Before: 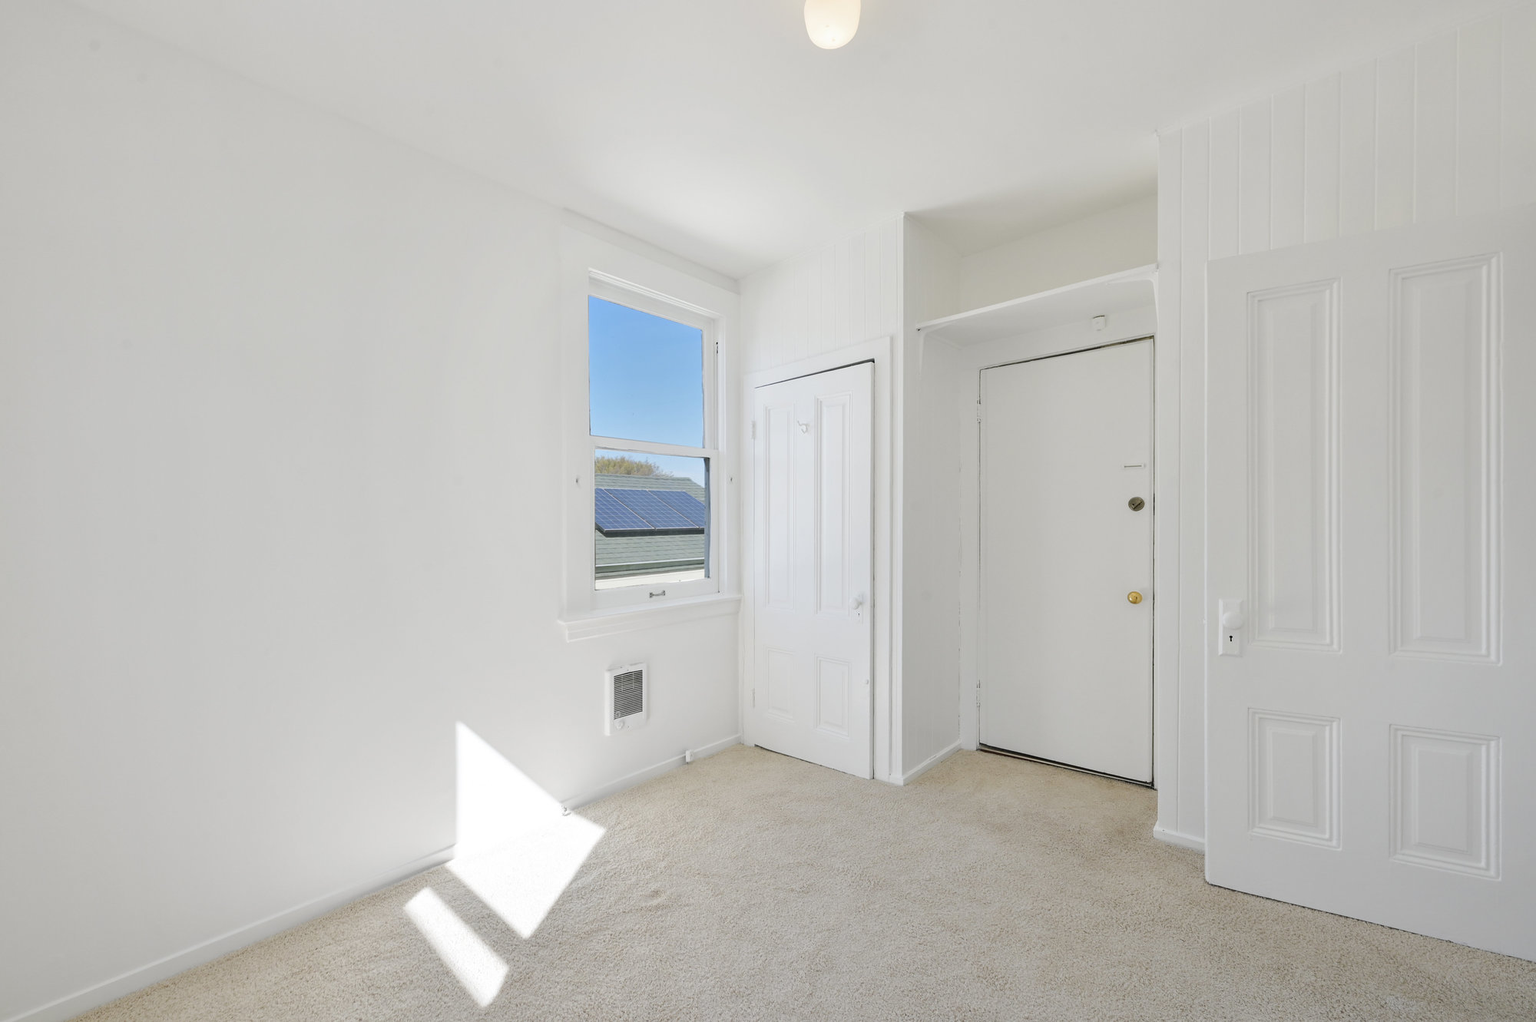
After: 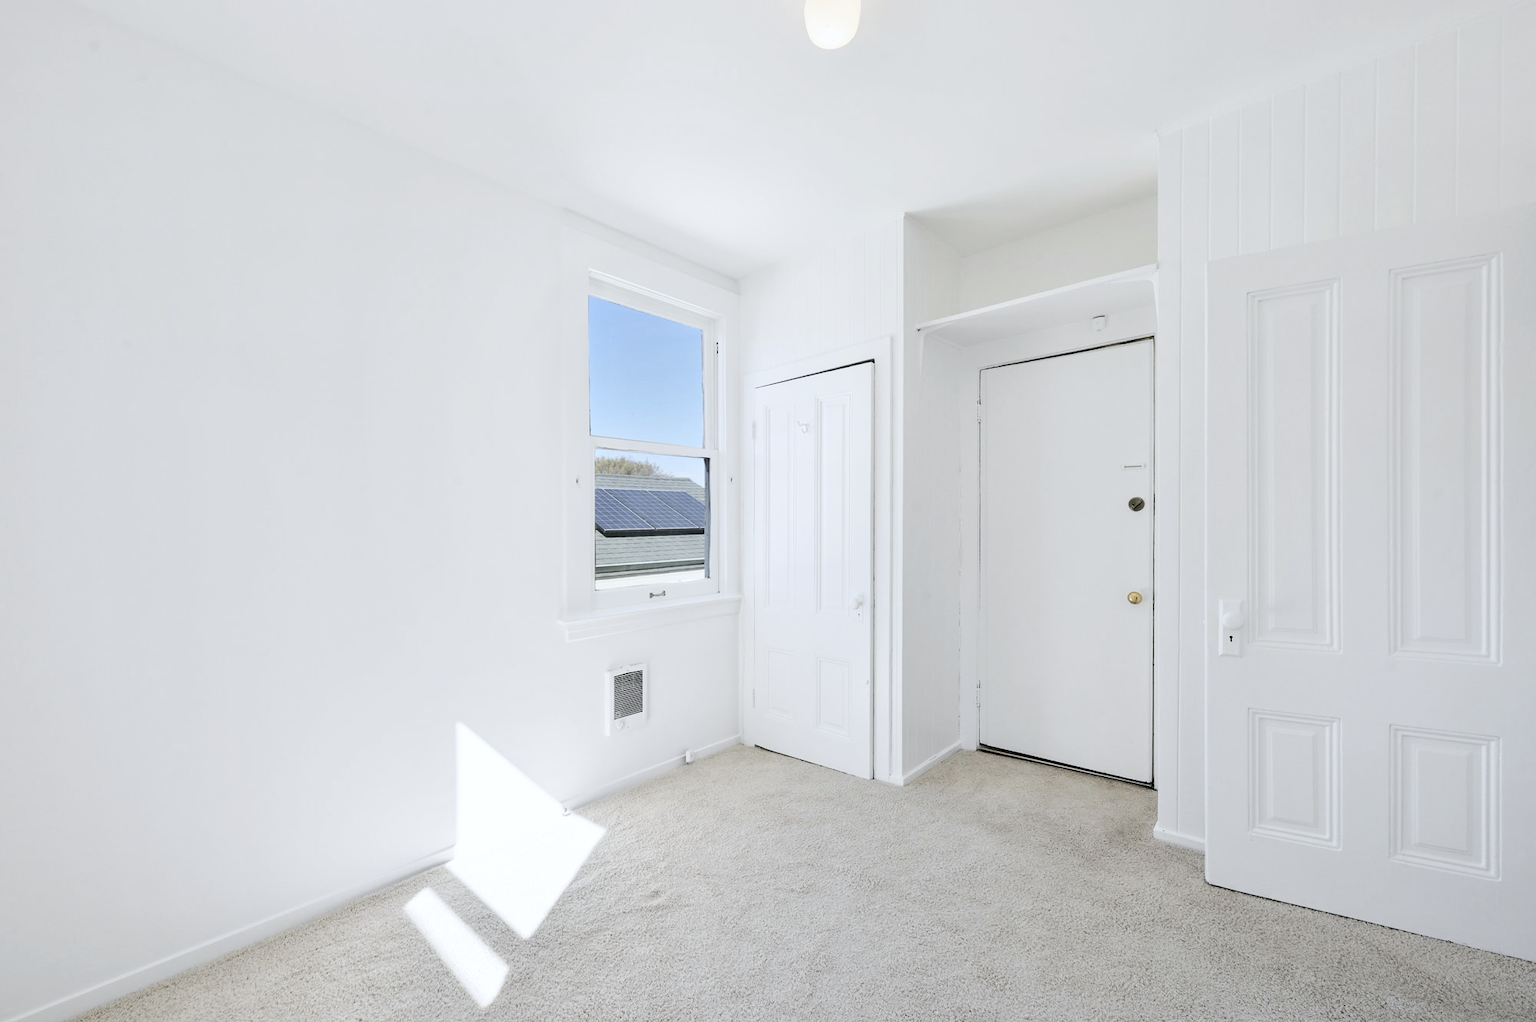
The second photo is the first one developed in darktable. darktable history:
contrast brightness saturation: contrast 0.25, saturation -0.31
white balance: red 0.976, blue 1.04
